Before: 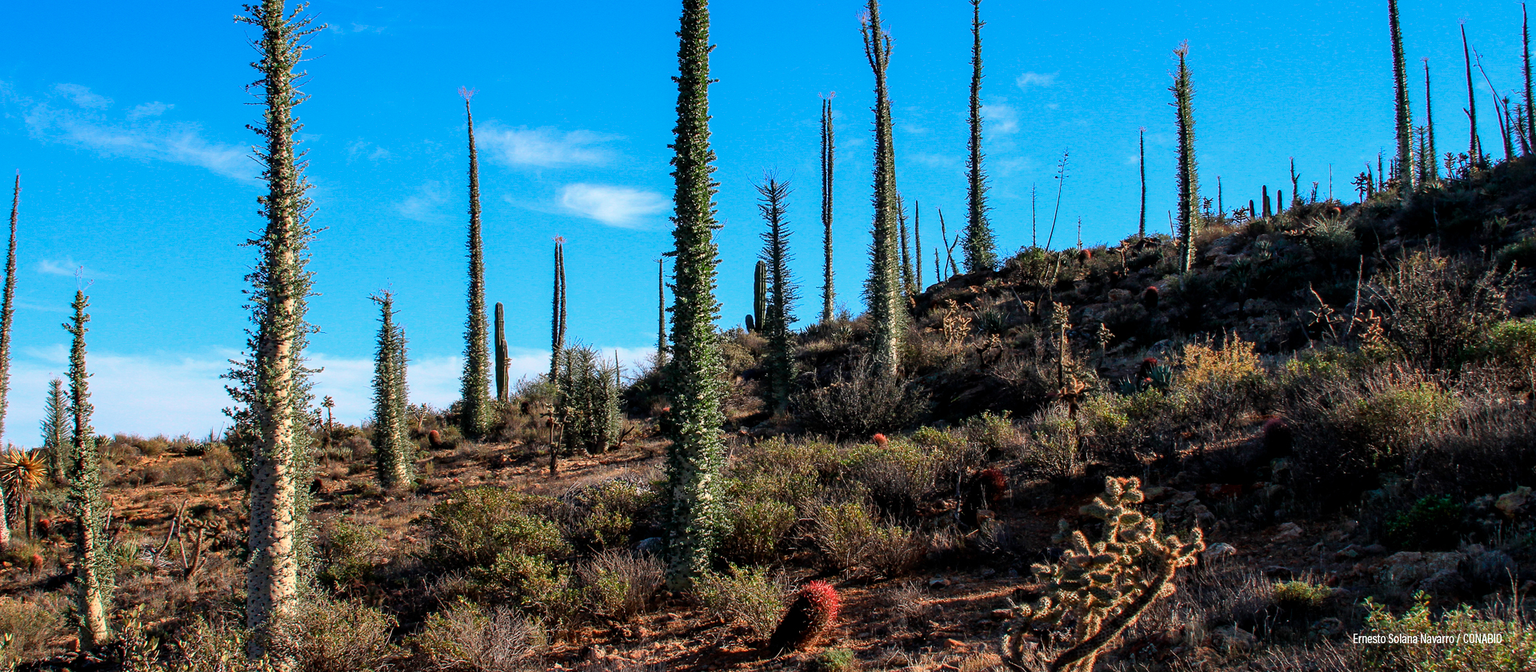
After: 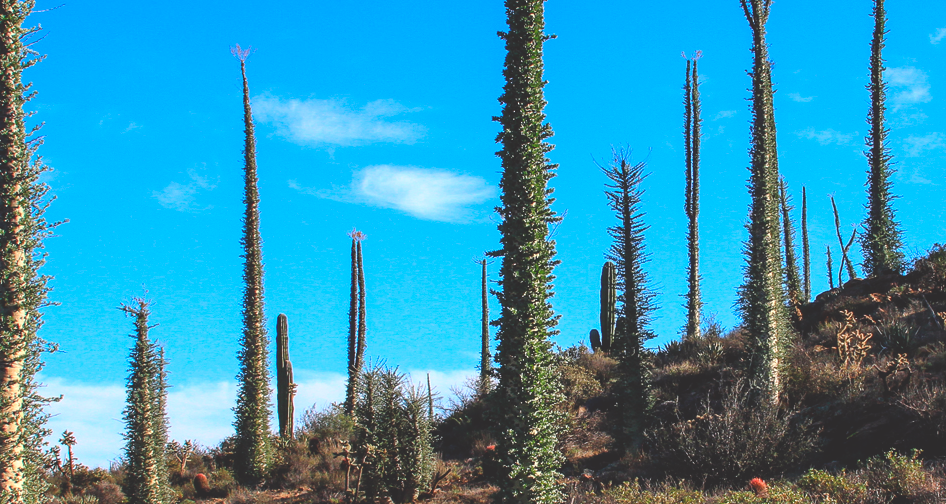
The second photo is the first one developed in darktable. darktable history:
crop: left 17.835%, top 7.675%, right 32.881%, bottom 32.213%
color balance: lift [1, 1, 0.999, 1.001], gamma [1, 1.003, 1.005, 0.995], gain [1, 0.992, 0.988, 1.012], contrast 5%, output saturation 110%
exposure: black level correction -0.028, compensate highlight preservation false
